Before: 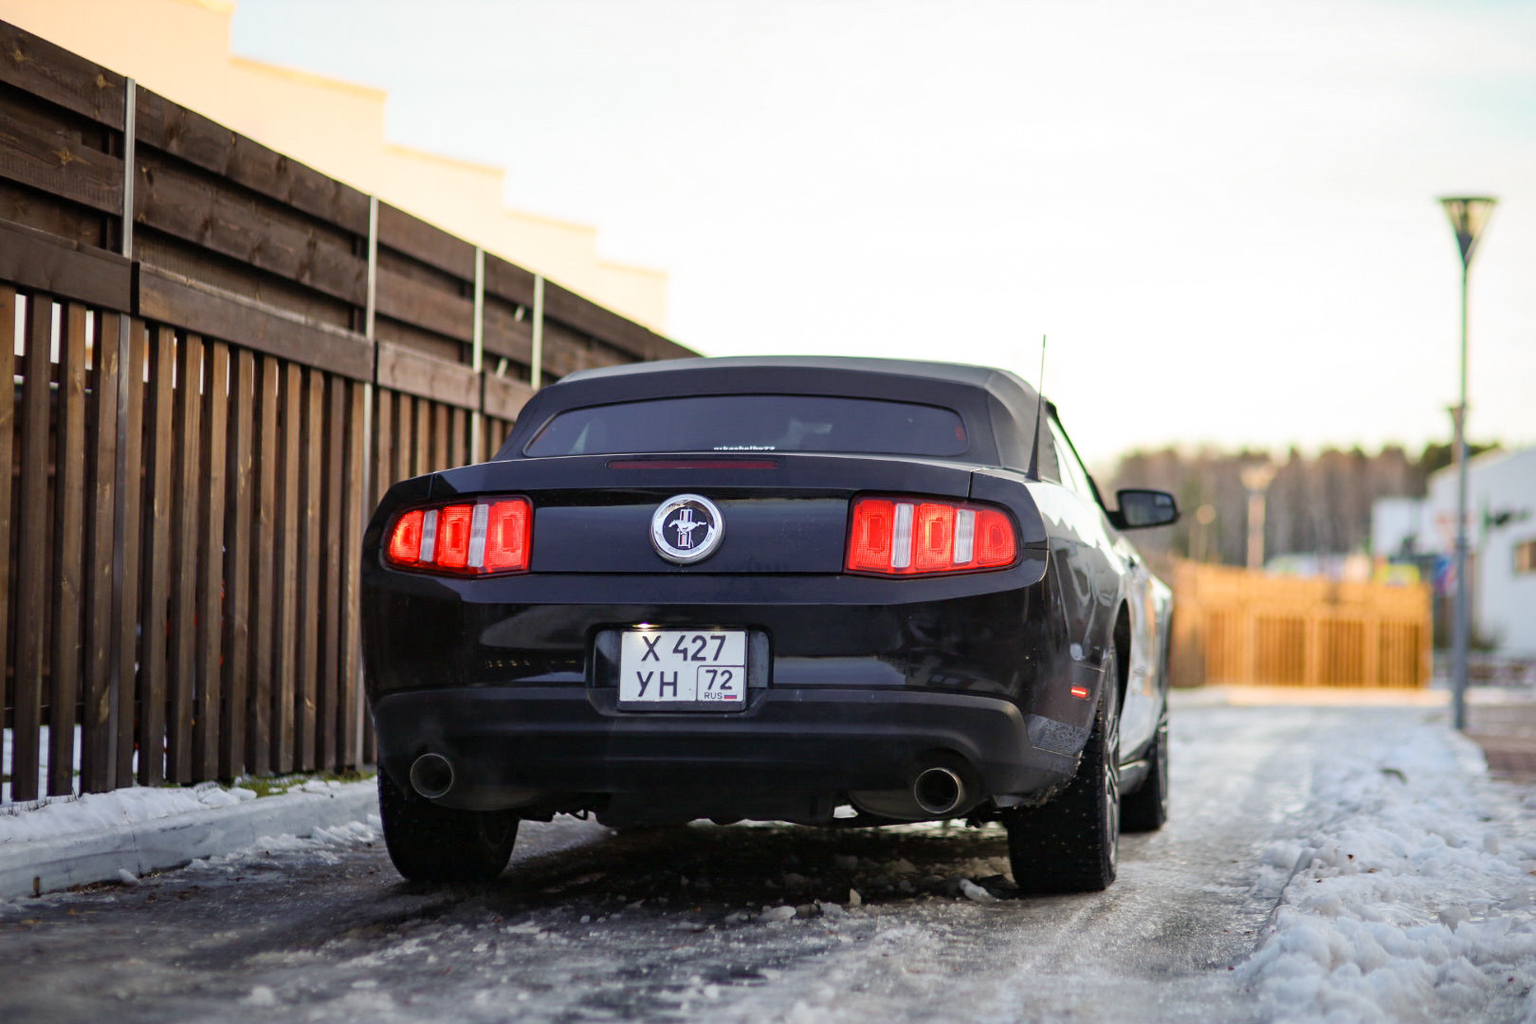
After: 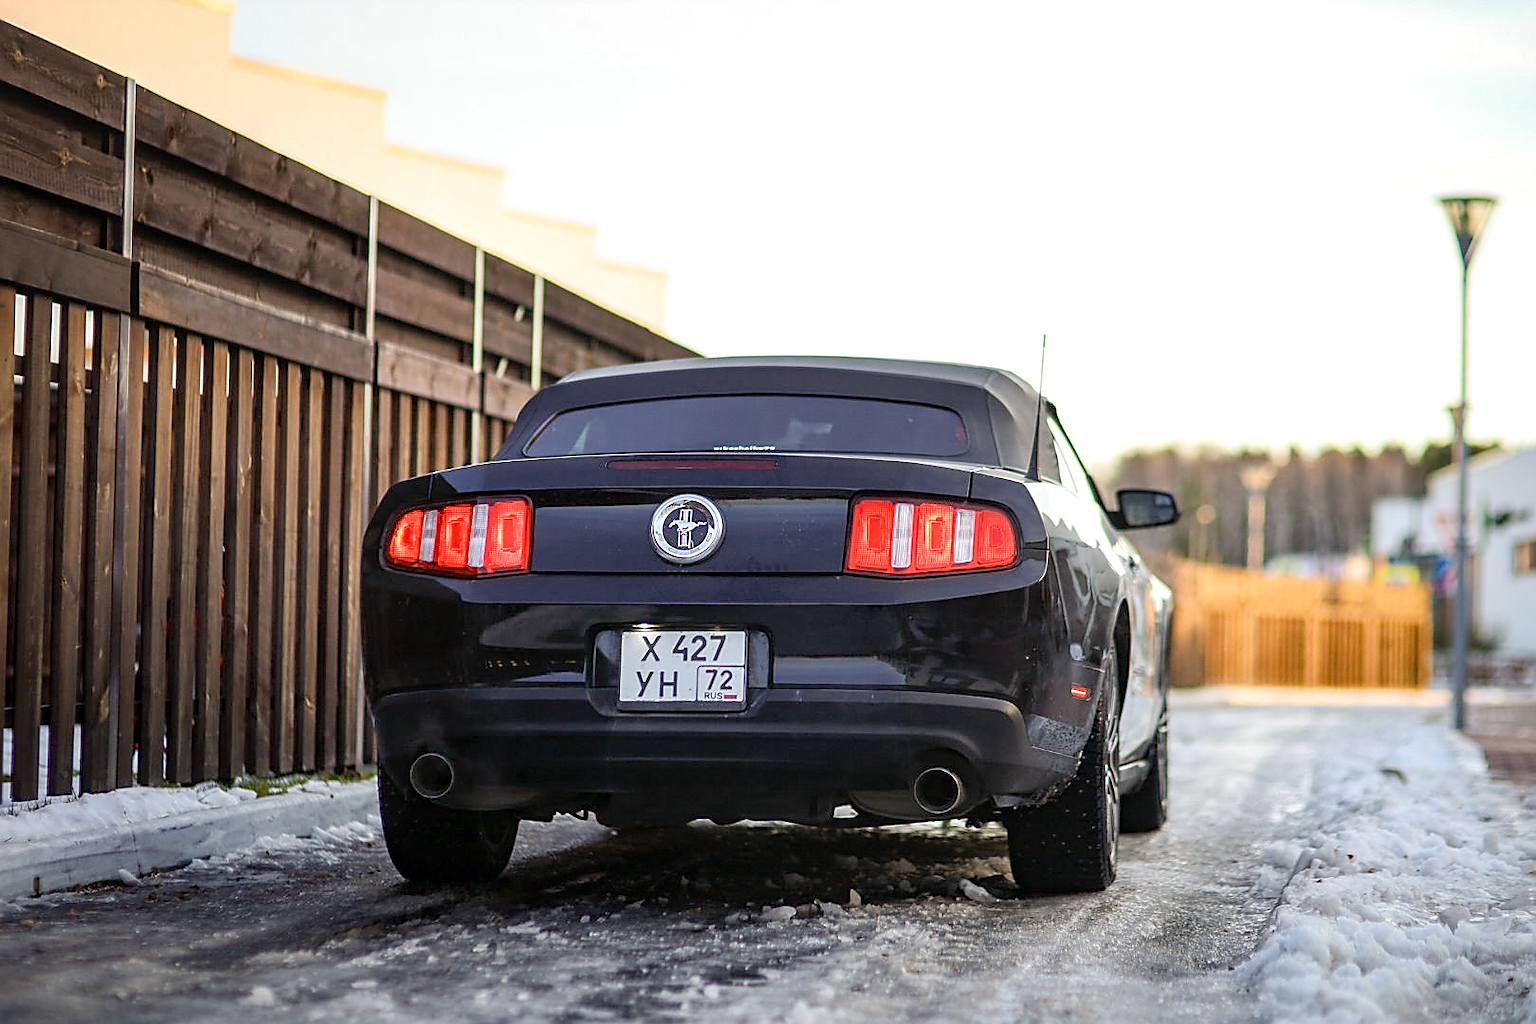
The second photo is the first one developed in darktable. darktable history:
sharpen: radius 1.356, amount 1.251, threshold 0.648
color calibration: illuminant same as pipeline (D50), adaptation XYZ, x 0.346, y 0.358, temperature 5019.28 K
exposure: exposure 0.129 EV, compensate exposure bias true, compensate highlight preservation false
local contrast: on, module defaults
